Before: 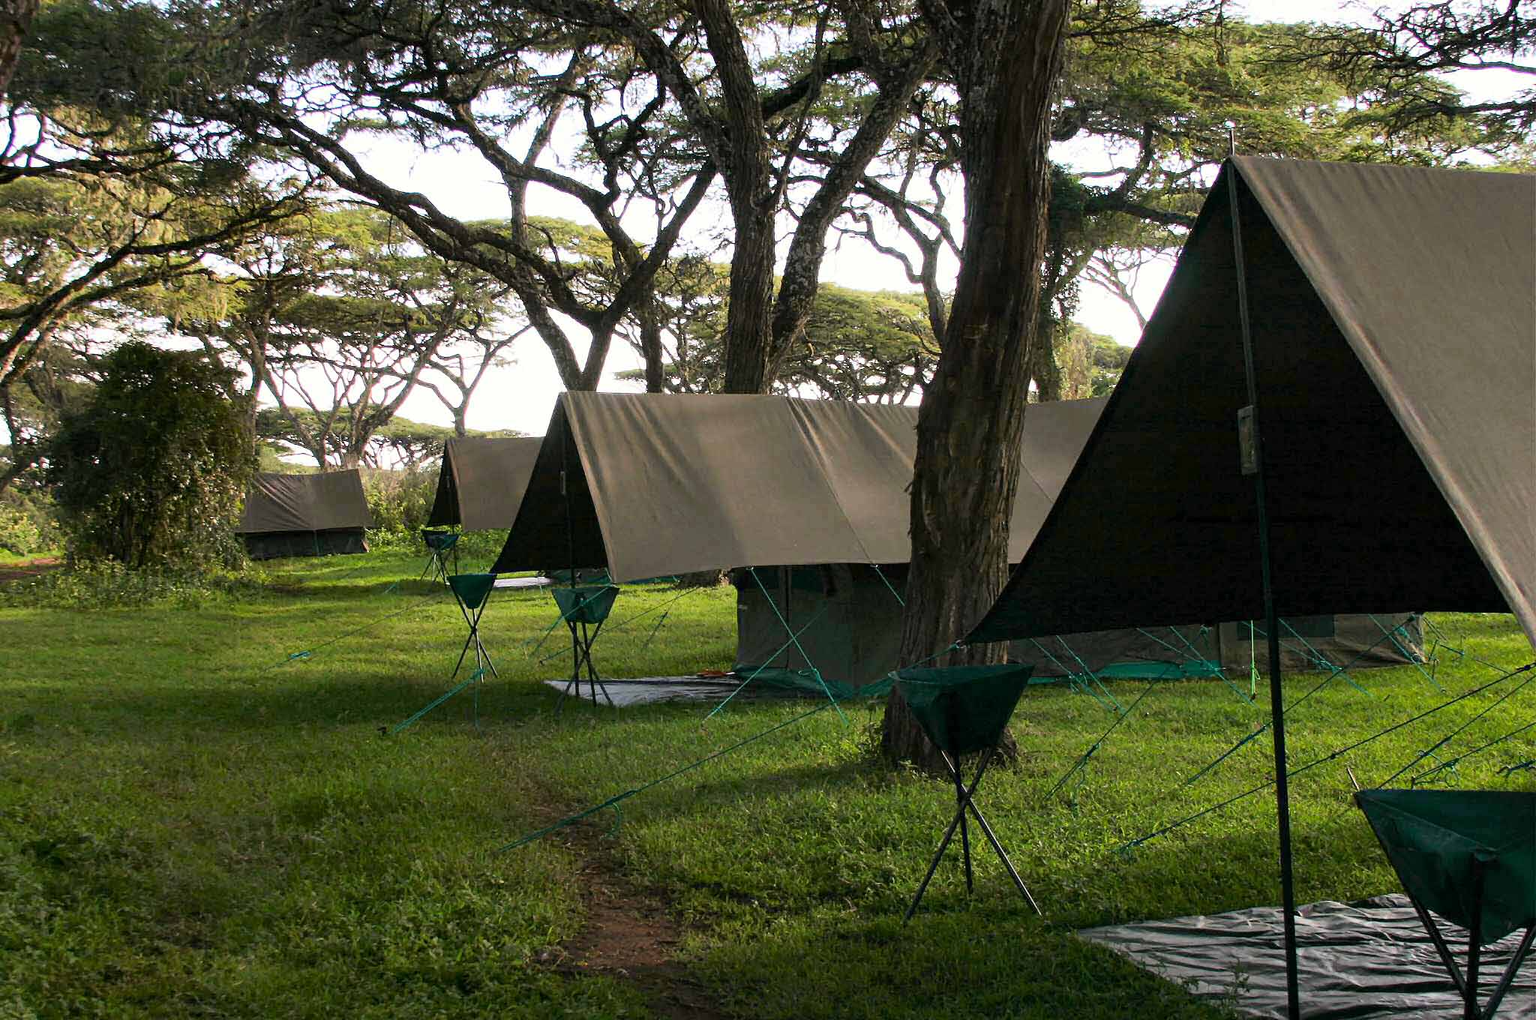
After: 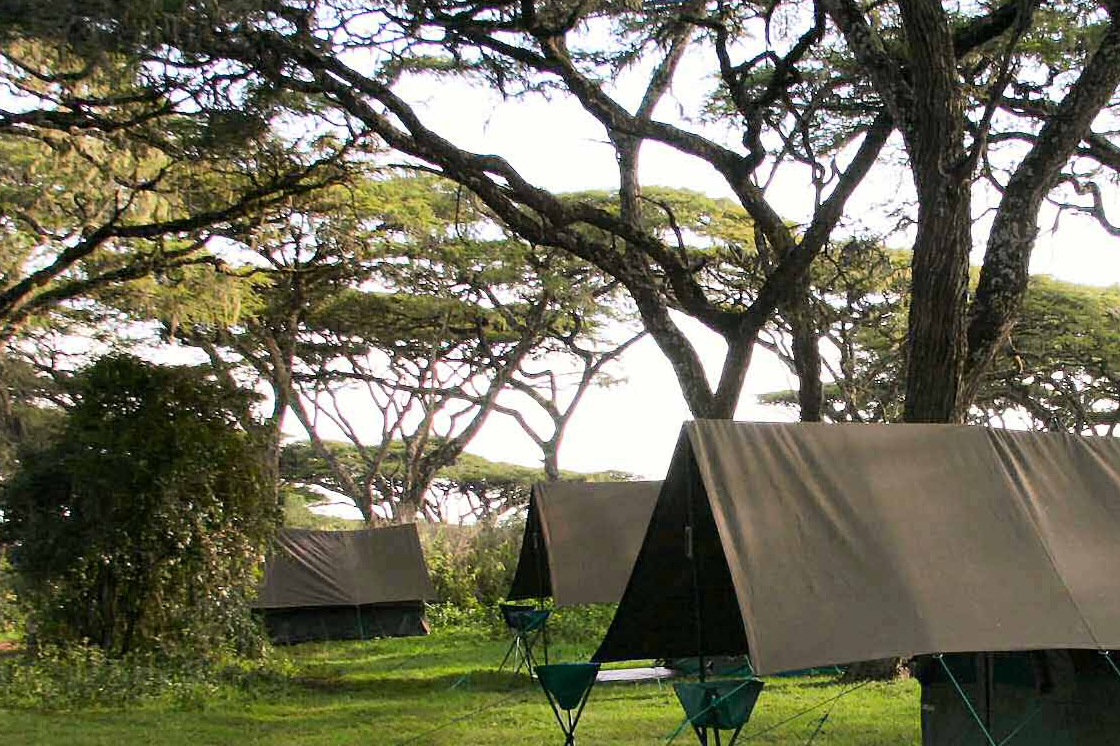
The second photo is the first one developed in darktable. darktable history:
crop and rotate: left 3.047%, top 7.509%, right 42.236%, bottom 37.598%
